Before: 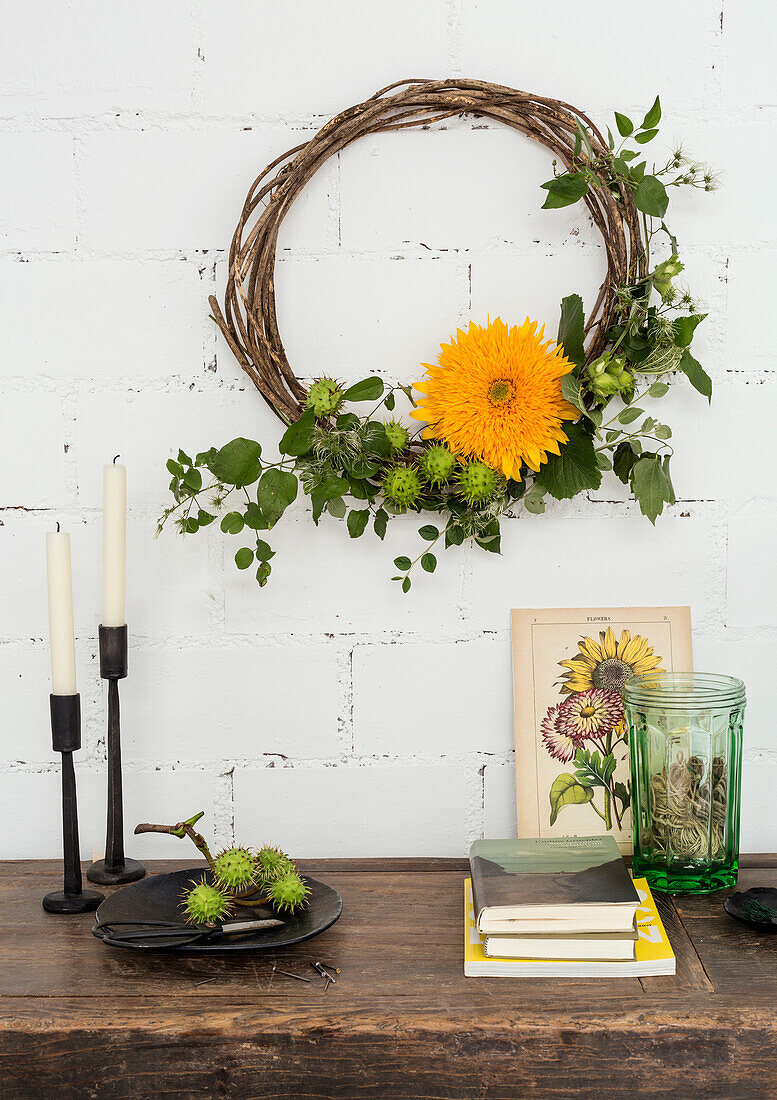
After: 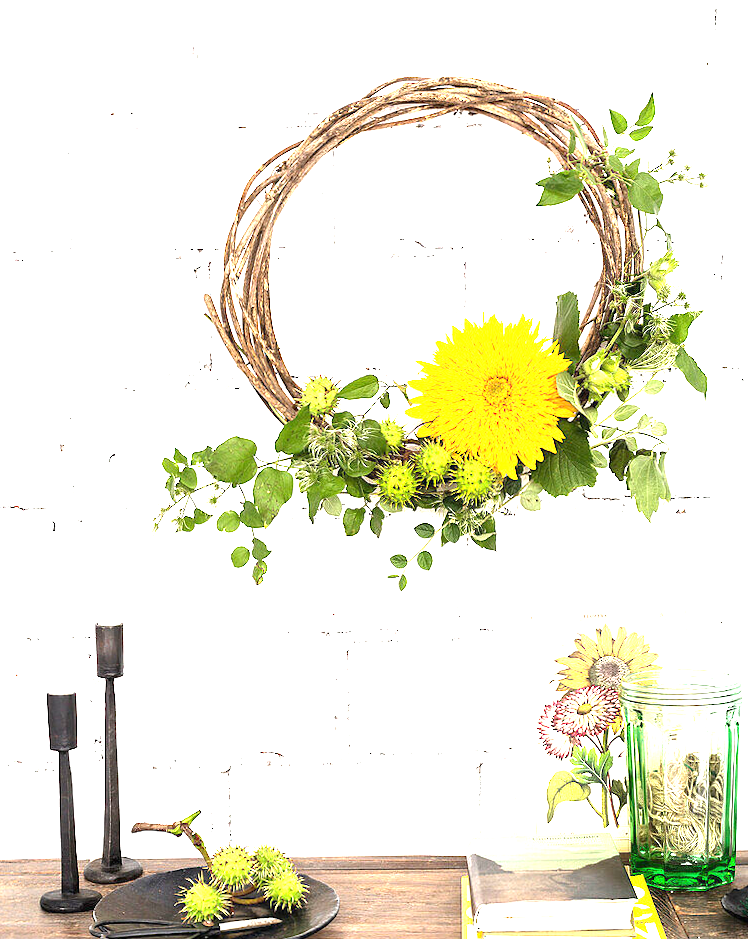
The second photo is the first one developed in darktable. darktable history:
exposure: black level correction 0, exposure 1.989 EV, compensate highlight preservation false
crop and rotate: angle 0.213°, left 0.381%, right 2.78%, bottom 14.102%
